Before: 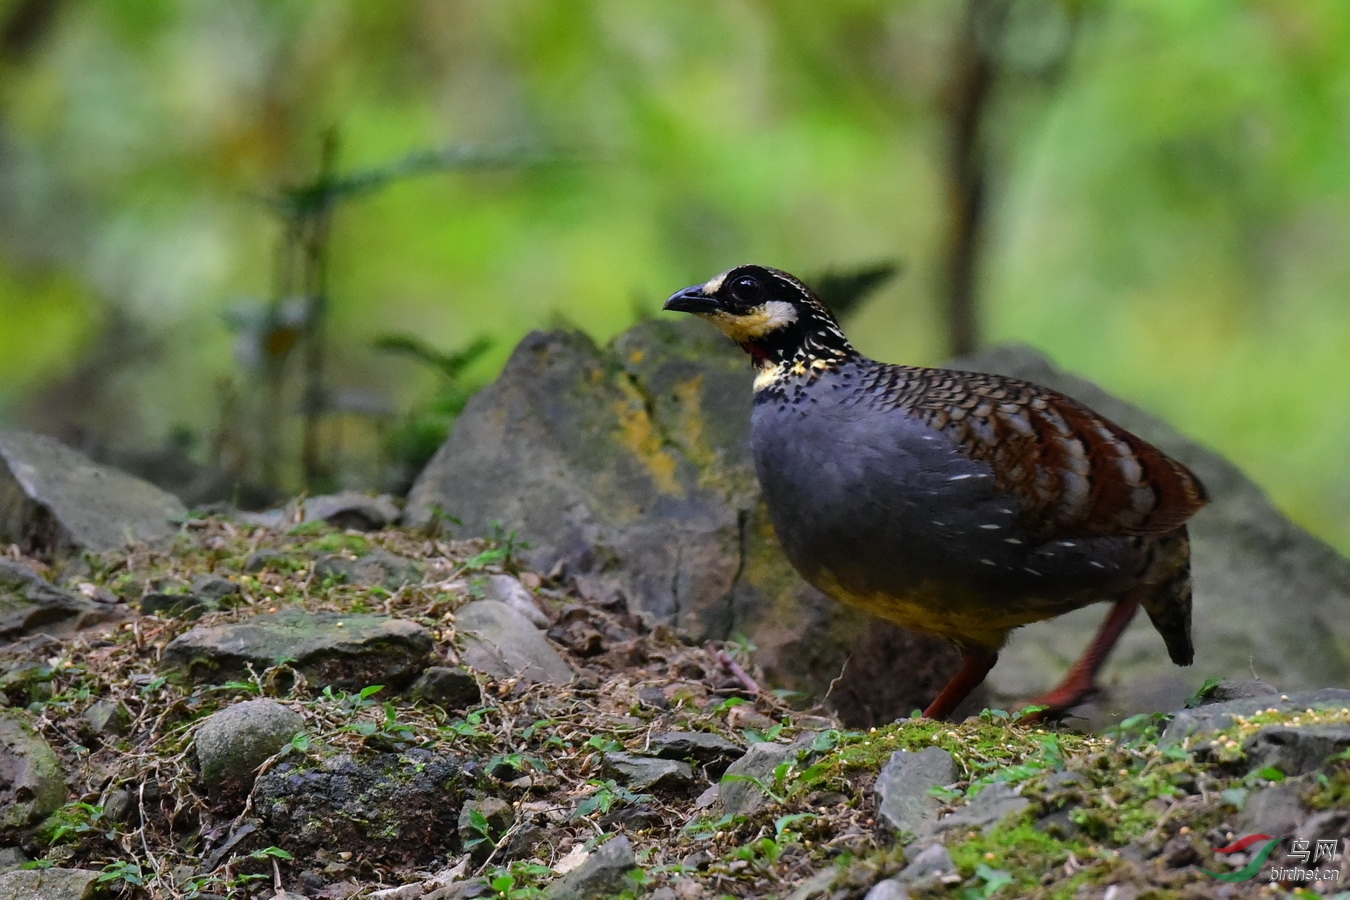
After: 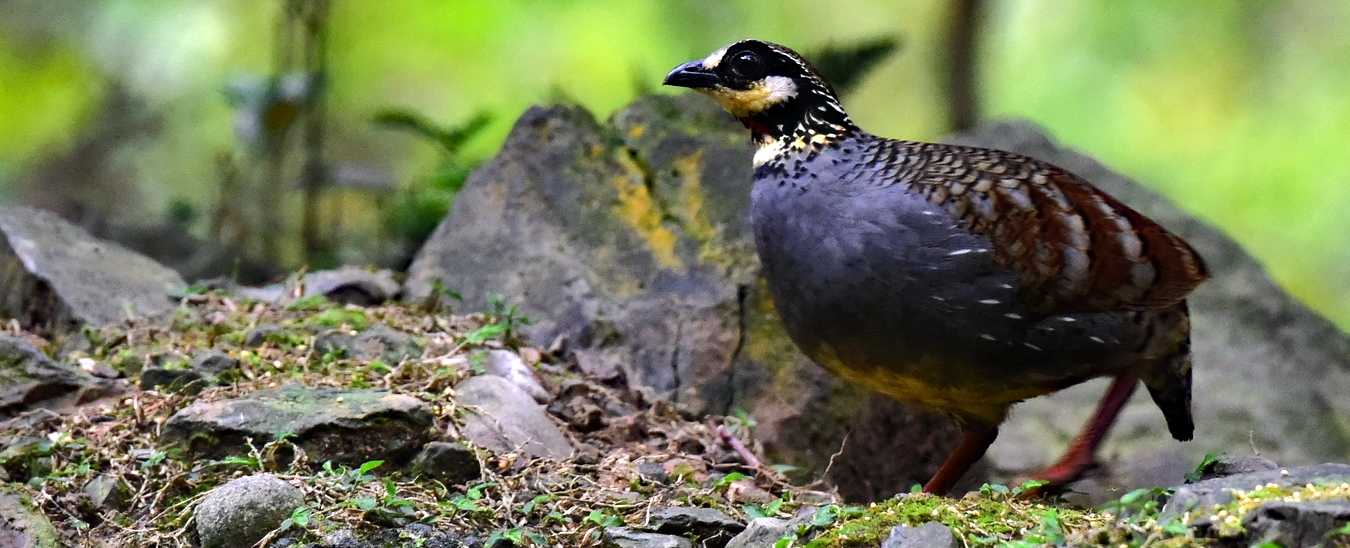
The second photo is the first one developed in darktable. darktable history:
crop and rotate: top 25.056%, bottom 14.004%
exposure: exposure 0.486 EV, compensate highlight preservation false
sharpen: radius 2.907, amount 0.854, threshold 47.133
base curve: preserve colors none
haze removal: compatibility mode true, adaptive false
tone equalizer: -8 EV -0.423 EV, -7 EV -0.386 EV, -6 EV -0.31 EV, -5 EV -0.238 EV, -3 EV 0.238 EV, -2 EV 0.304 EV, -1 EV 0.377 EV, +0 EV 0.411 EV, edges refinement/feathering 500, mask exposure compensation -1.57 EV, preserve details no
